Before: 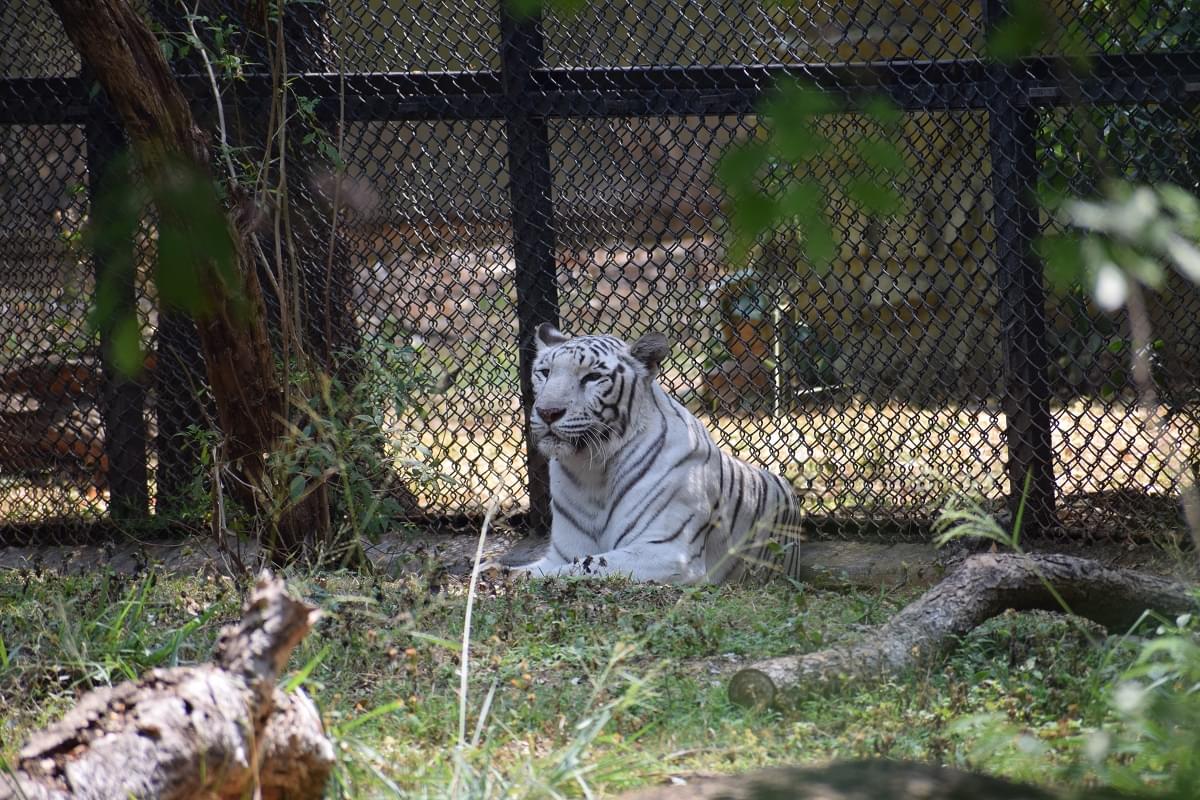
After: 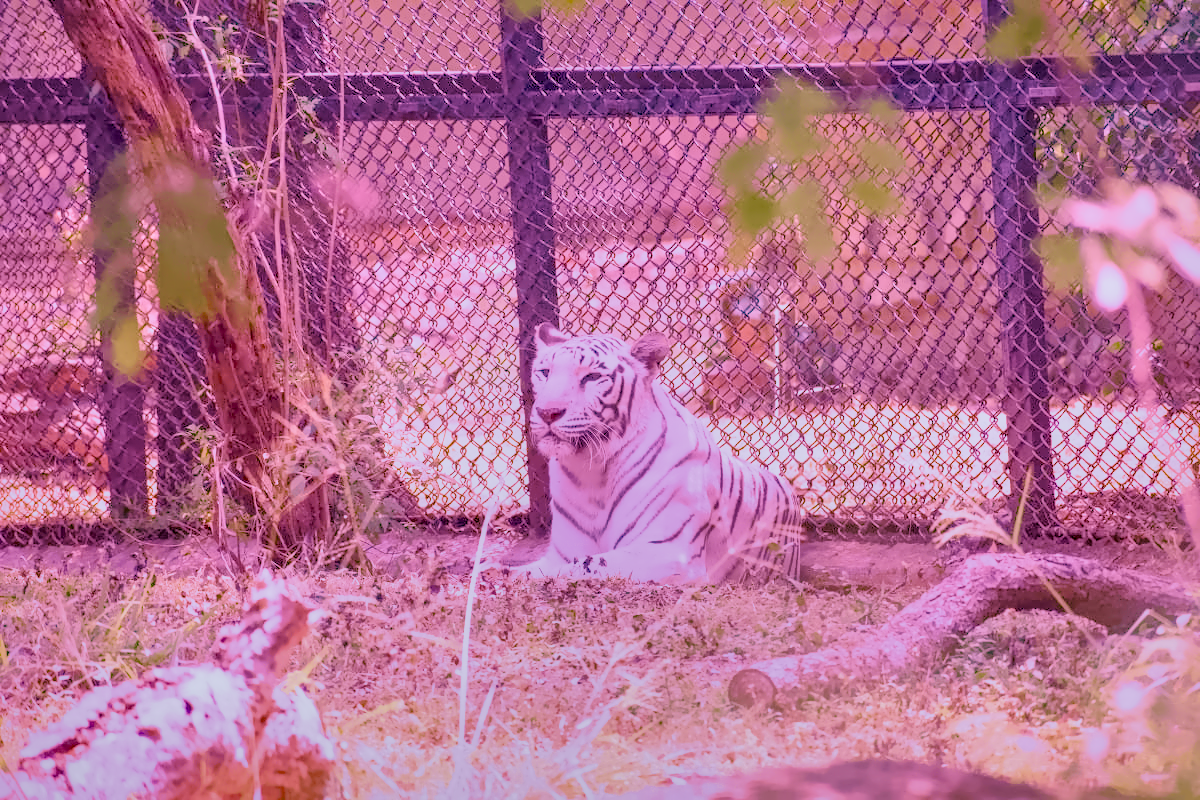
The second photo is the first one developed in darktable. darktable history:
color calibration: illuminant as shot in camera, x 0.358, y 0.373, temperature 4628.91 K
denoise (profiled): preserve shadows 1.52, scattering 0.002, a [-1, 0, 0], compensate highlight preservation false
haze removal: compatibility mode true, adaptive false
highlight reconstruction: on, module defaults
hot pixels: on, module defaults
lens correction: scale 1, crop 1, focal 16, aperture 5.6, distance 1000, camera "Canon EOS RP", lens "Canon RF 16mm F2.8 STM"
white balance: red 2.229, blue 1.46
velvia: strength 45%
local contrast: highlights 60%, shadows 60%, detail 160%
filmic rgb "scene-referred default": black relative exposure -7.65 EV, white relative exposure 4.56 EV, hardness 3.61
color balance rgb: perceptual saturation grading › global saturation 35%, perceptual saturation grading › highlights -30%, perceptual saturation grading › shadows 35%, perceptual brilliance grading › global brilliance 3%, perceptual brilliance grading › highlights -3%, perceptual brilliance grading › shadows 3%
shadows and highlights: shadows 40, highlights -60
